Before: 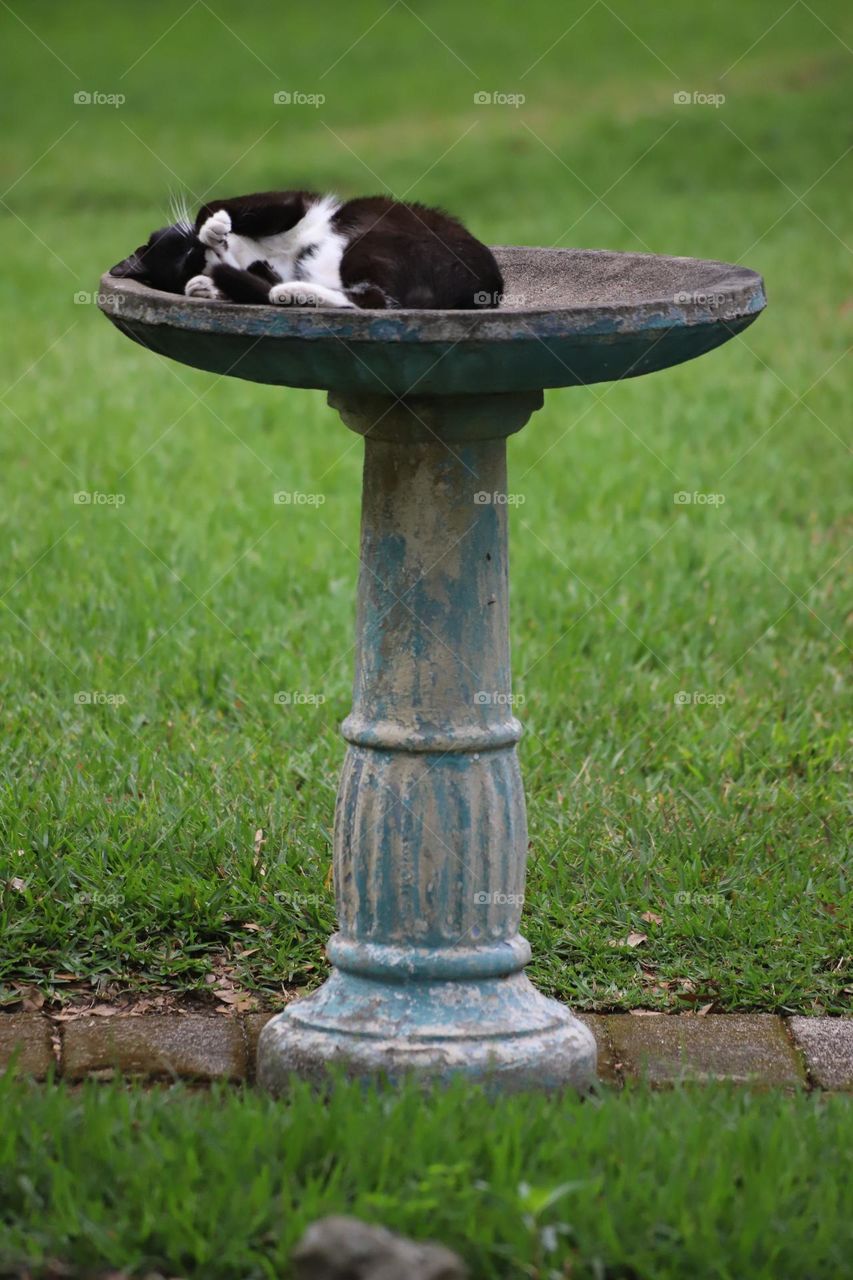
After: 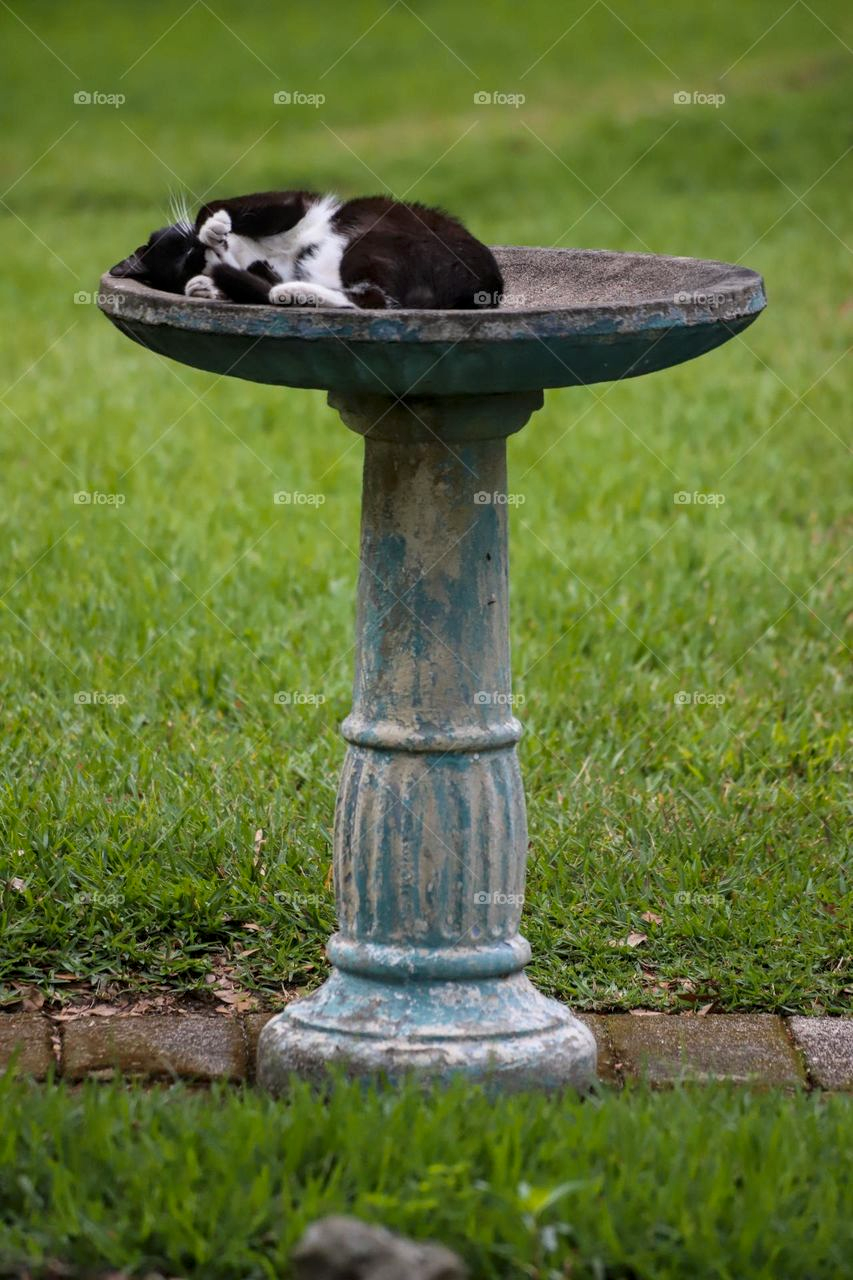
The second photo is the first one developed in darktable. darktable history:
exposure: compensate highlight preservation false
color zones: curves: ch1 [(0.239, 0.552) (0.75, 0.5)]; ch2 [(0.25, 0.462) (0.749, 0.457)]
local contrast: on, module defaults
